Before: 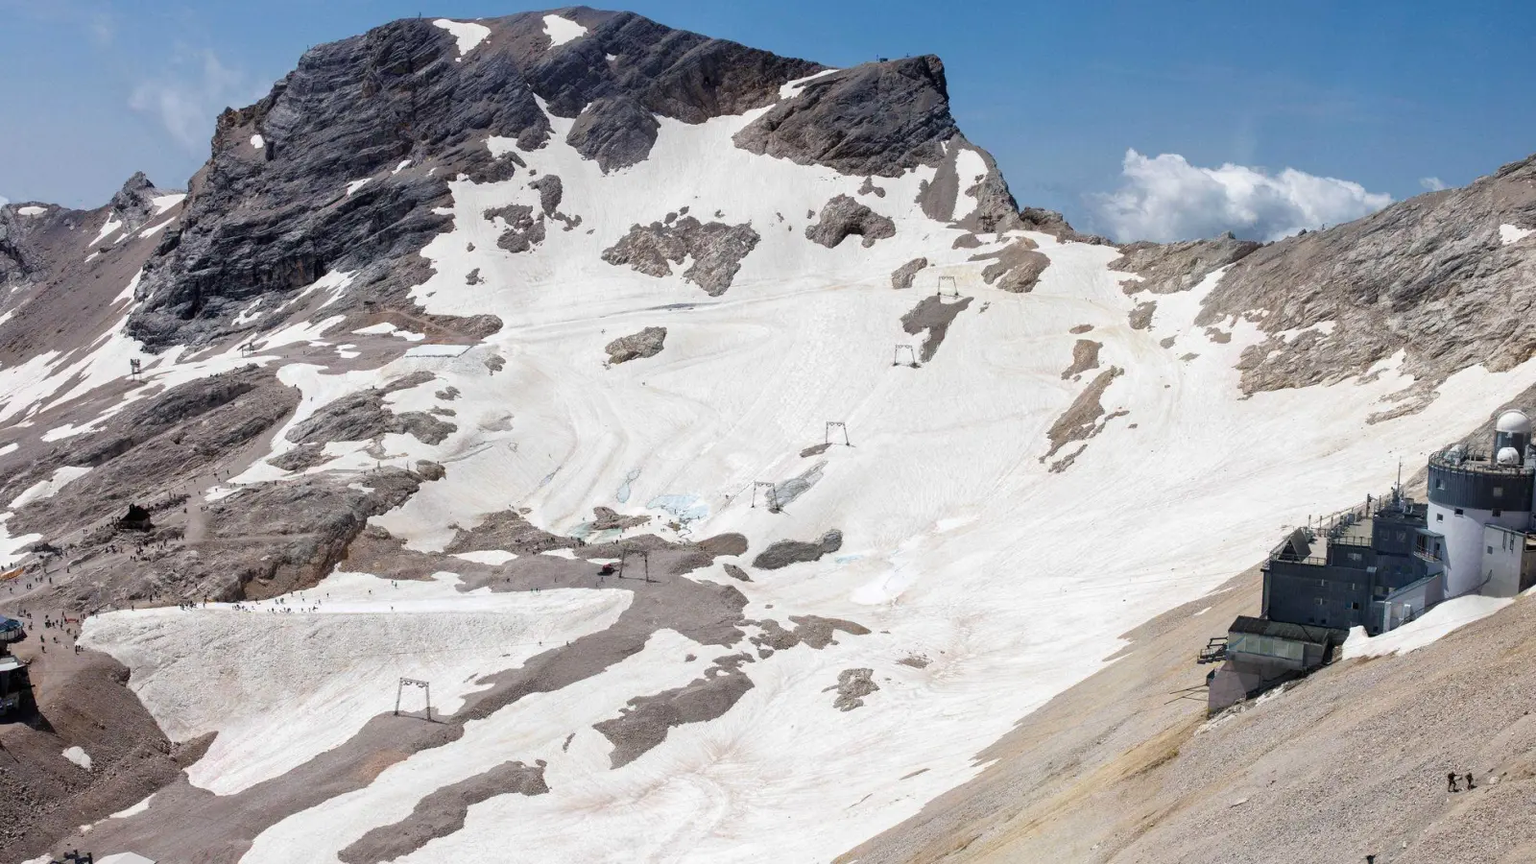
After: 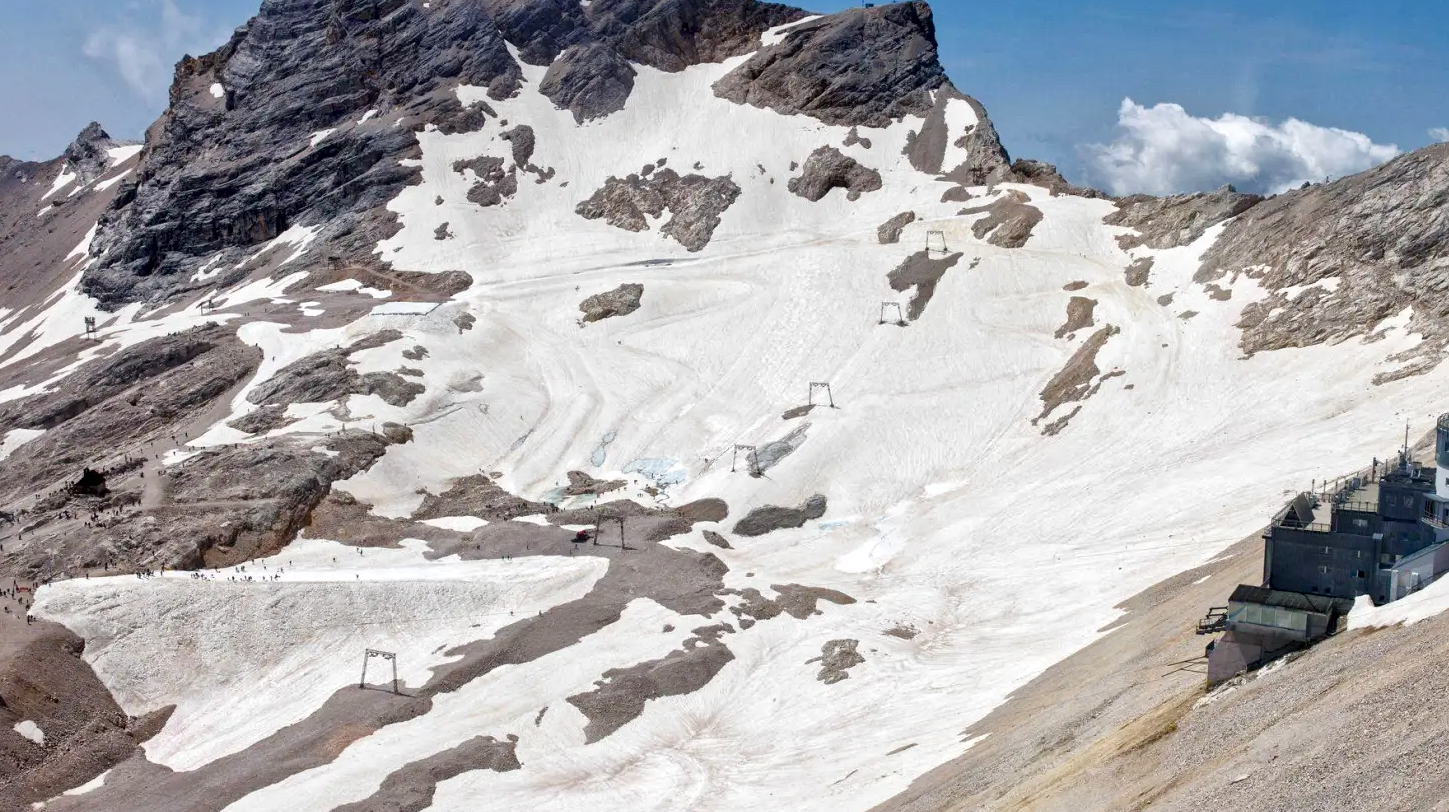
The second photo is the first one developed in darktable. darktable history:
local contrast: mode bilateral grid, contrast 20, coarseness 21, detail 150%, midtone range 0.2
color balance rgb: shadows lift › hue 85.23°, perceptual saturation grading › global saturation 20%, perceptual saturation grading › highlights -25.4%, perceptual saturation grading › shadows 24.311%
crop: left 3.204%, top 6.42%, right 6.187%, bottom 3.251%
